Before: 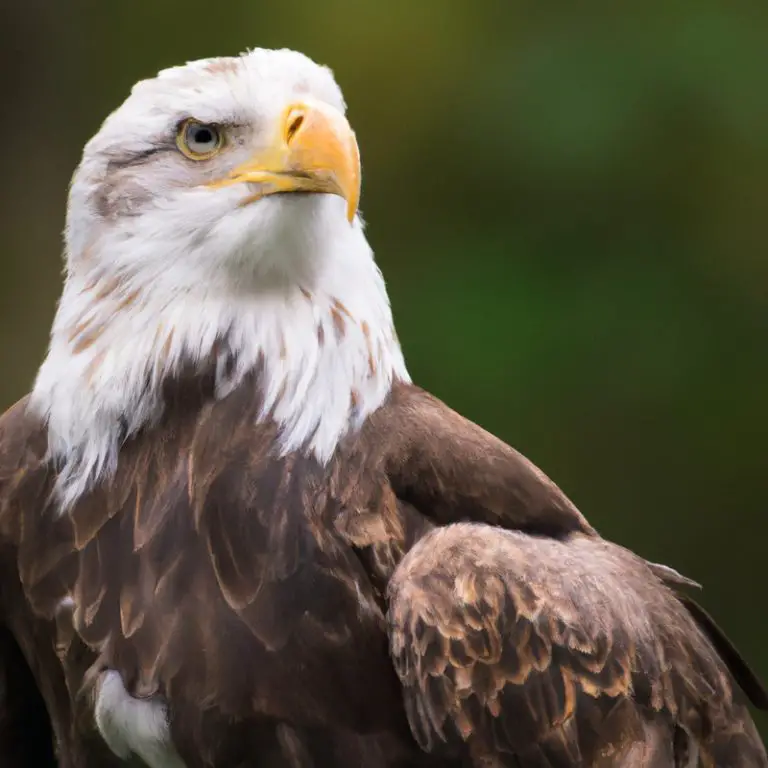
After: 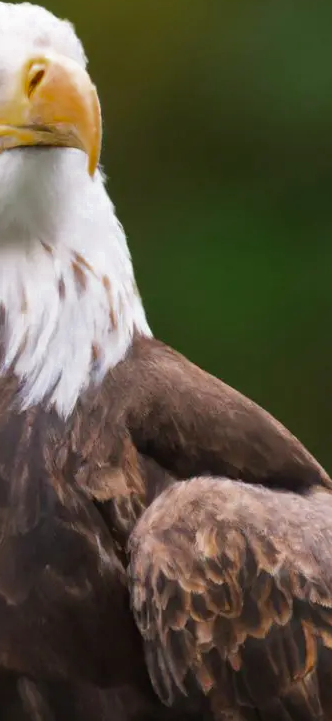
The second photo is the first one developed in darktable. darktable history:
crop: left 33.754%, top 6.08%, right 22.932%
color zones: curves: ch0 [(0.27, 0.396) (0.563, 0.504) (0.75, 0.5) (0.787, 0.307)]
